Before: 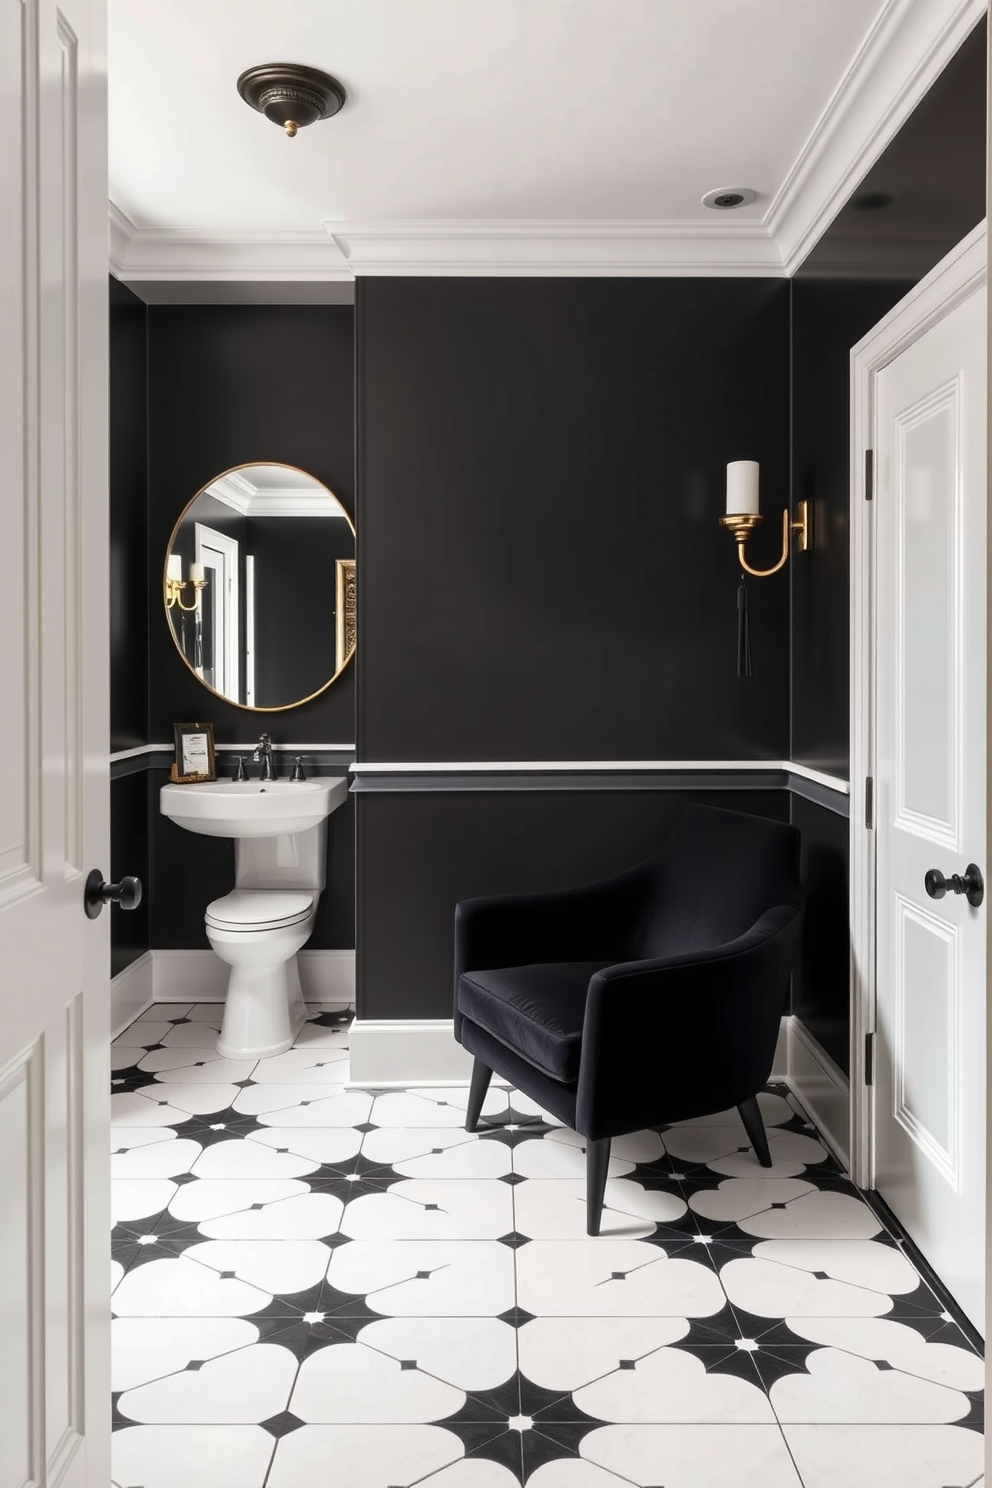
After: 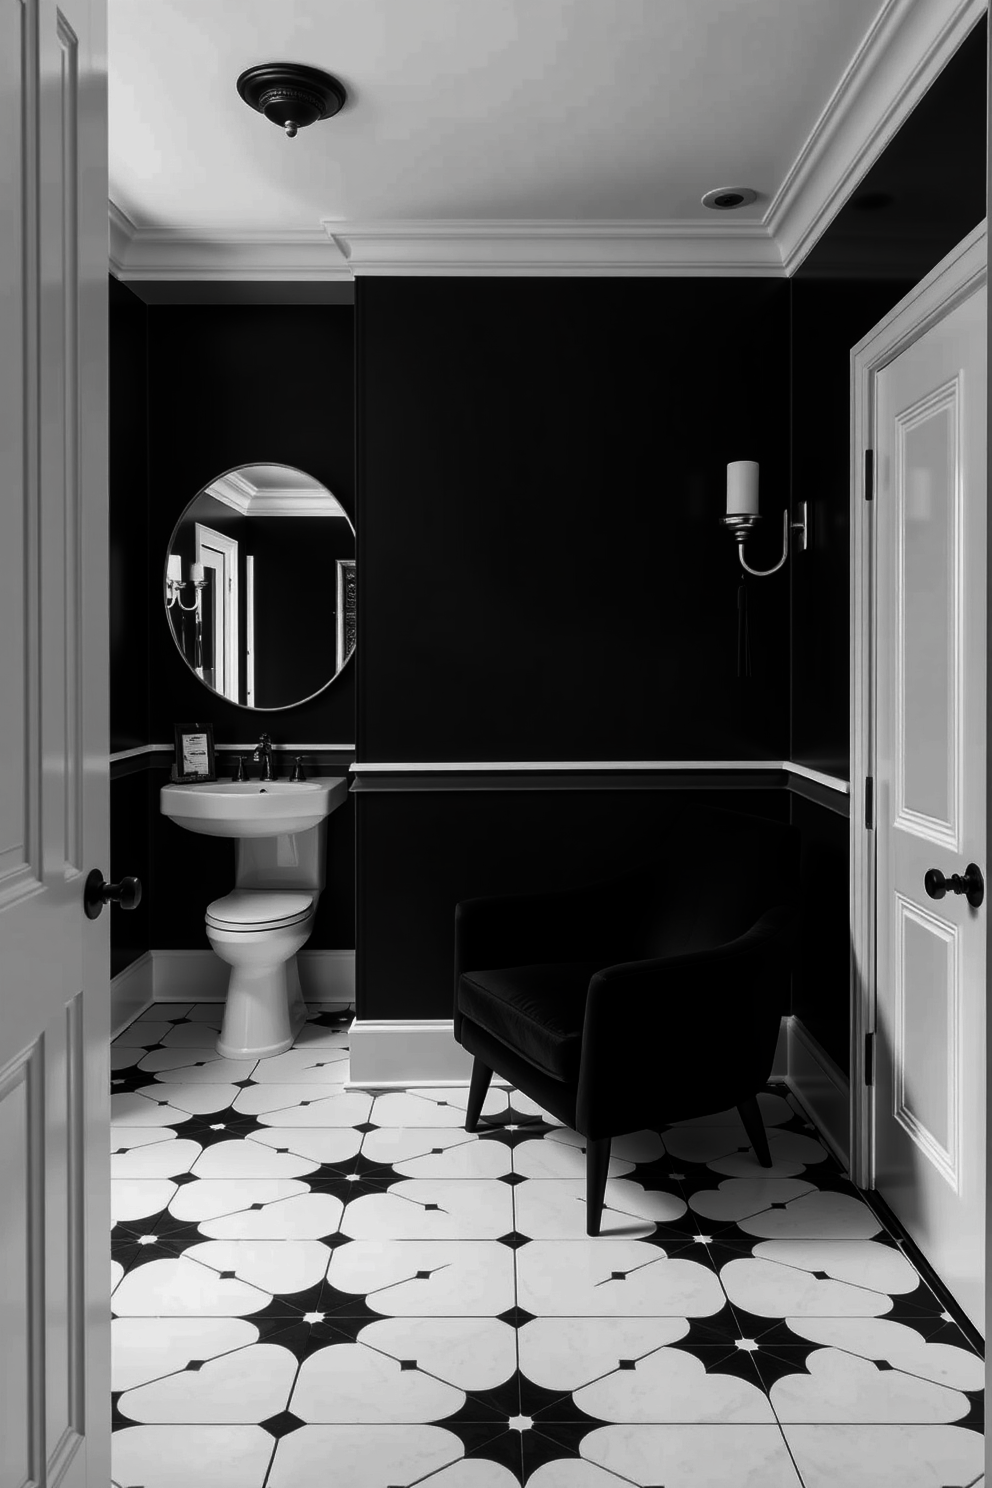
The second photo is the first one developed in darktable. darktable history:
contrast brightness saturation: contrast -0.039, brightness -0.581, saturation -0.982
vignetting: fall-off start 116.63%, fall-off radius 58.77%, brightness -0.466, saturation -0.298
